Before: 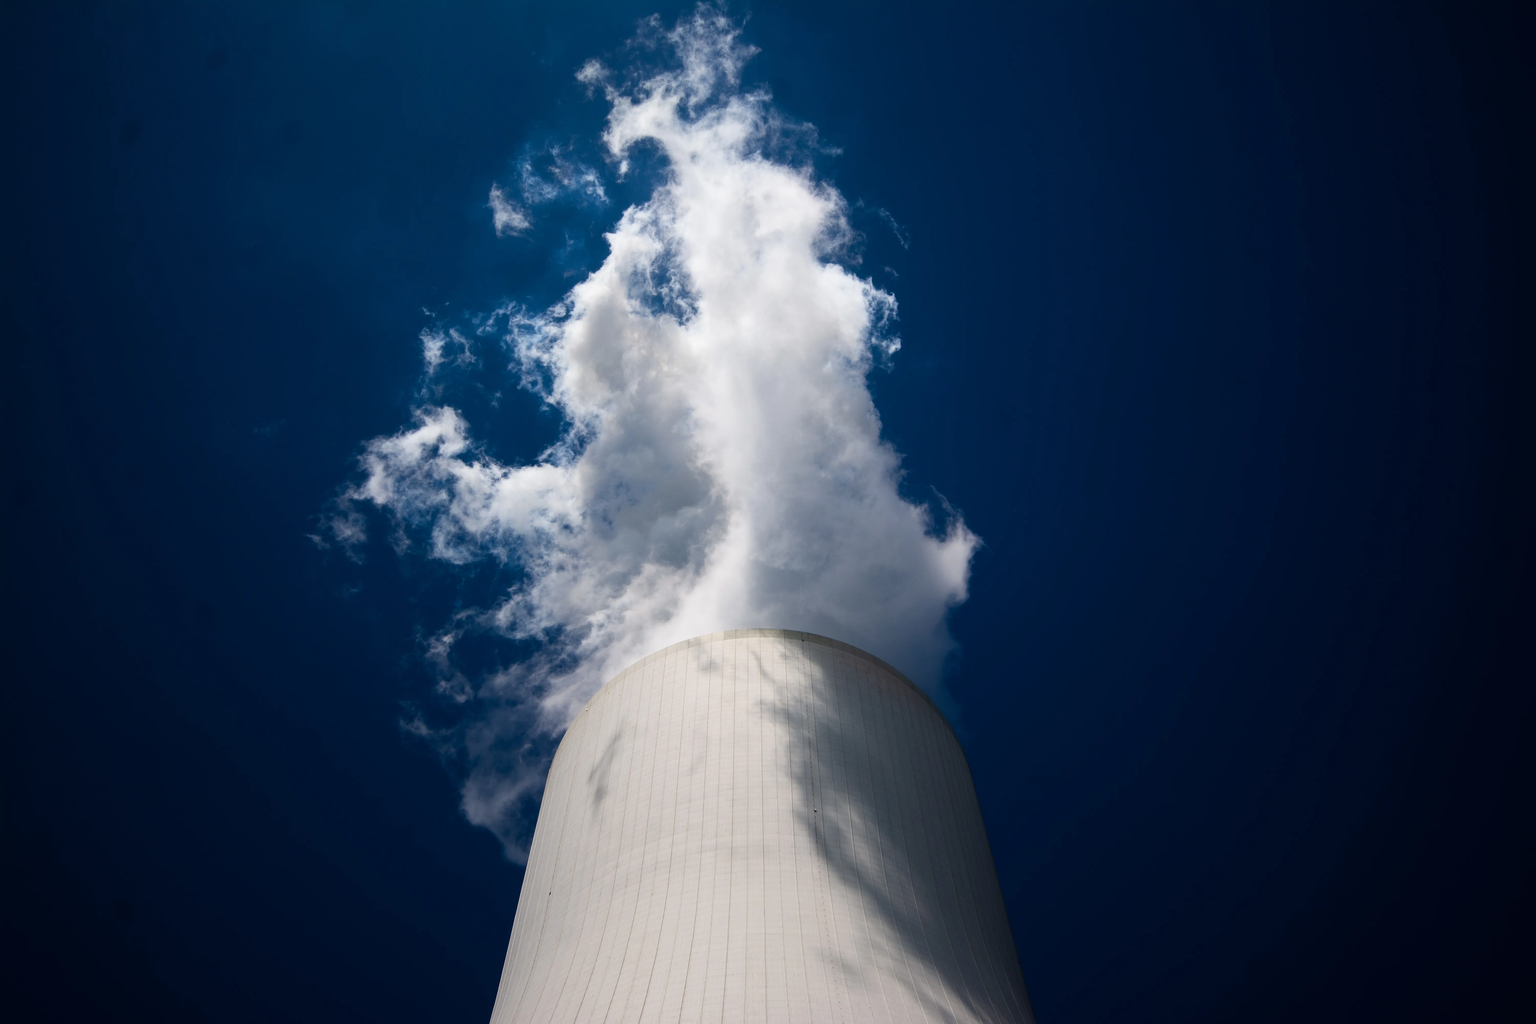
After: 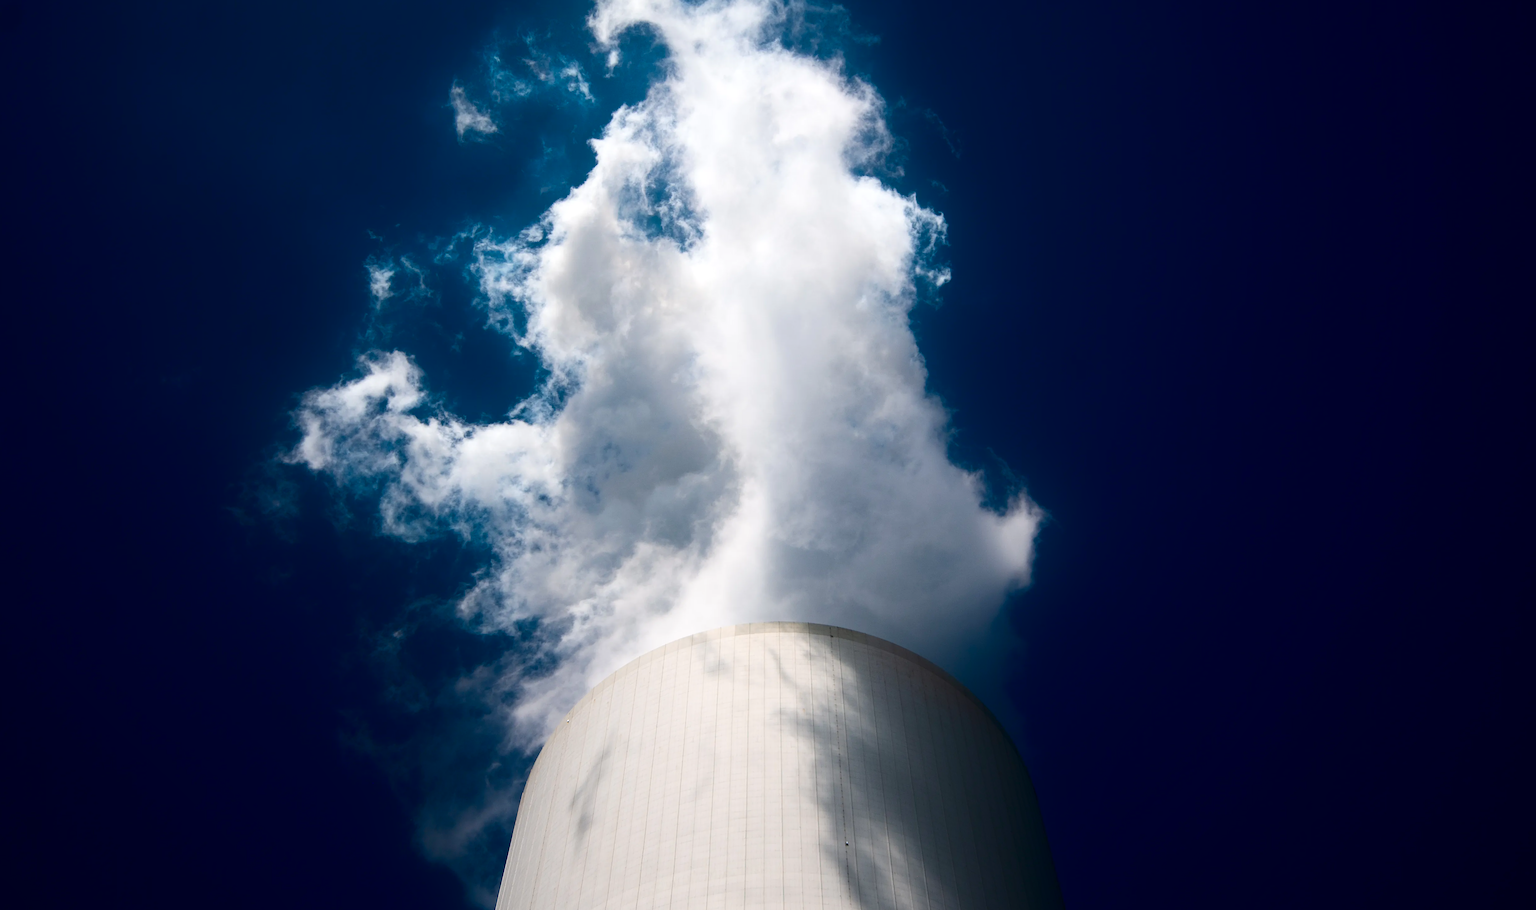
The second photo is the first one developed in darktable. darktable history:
color zones: curves: ch2 [(0, 0.488) (0.143, 0.417) (0.286, 0.212) (0.429, 0.179) (0.571, 0.154) (0.714, 0.415) (0.857, 0.495) (1, 0.488)]
shadows and highlights: shadows -70.24, highlights 33.81, soften with gaussian
crop: left 7.924%, top 11.661%, right 10.119%, bottom 15.433%
exposure: black level correction 0.001, exposure 0.191 EV, compensate exposure bias true, compensate highlight preservation false
